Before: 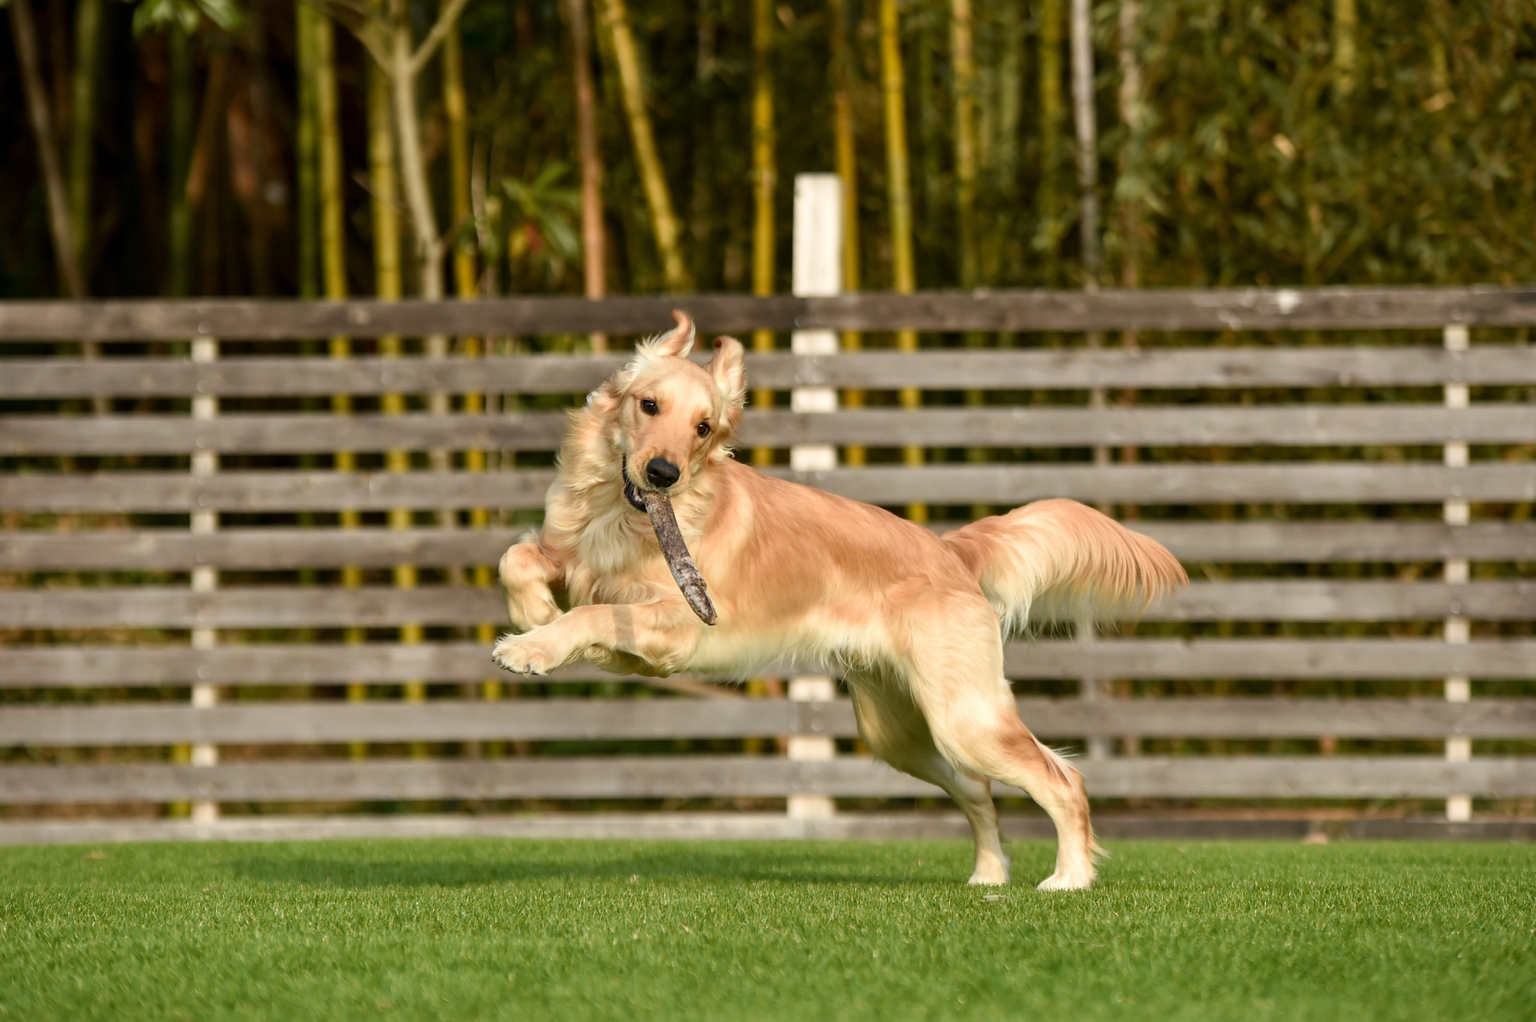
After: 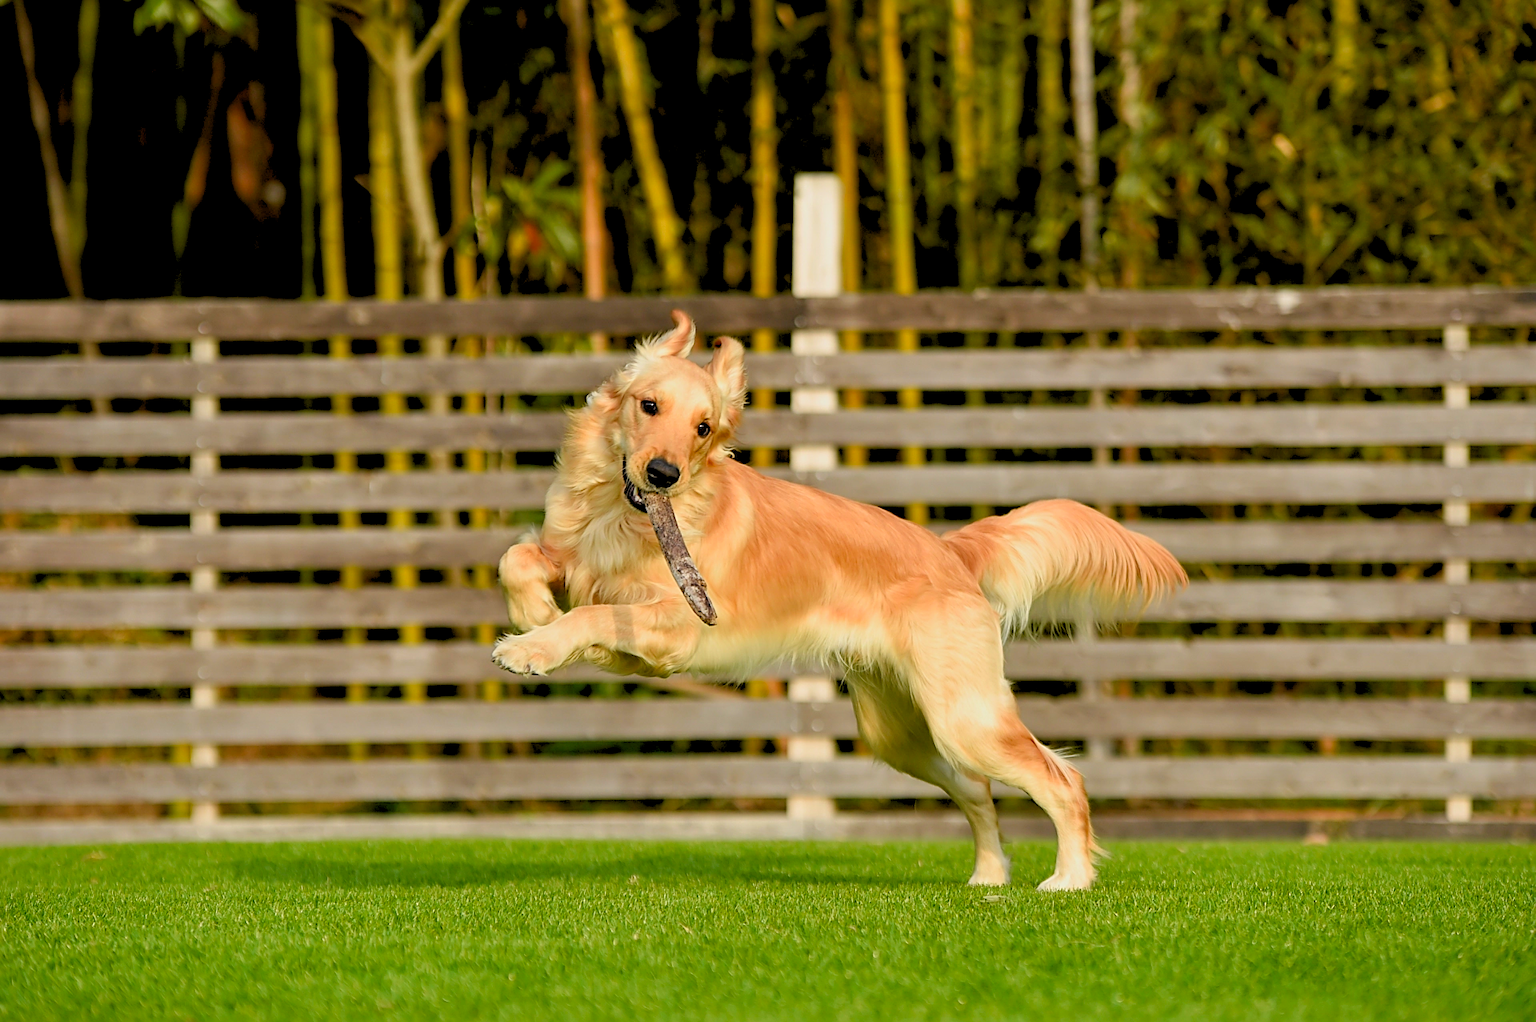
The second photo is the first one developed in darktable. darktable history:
rgb levels: preserve colors sum RGB, levels [[0.038, 0.433, 0.934], [0, 0.5, 1], [0, 0.5, 1]]
contrast brightness saturation: brightness -0.02, saturation 0.35
sharpen: on, module defaults
